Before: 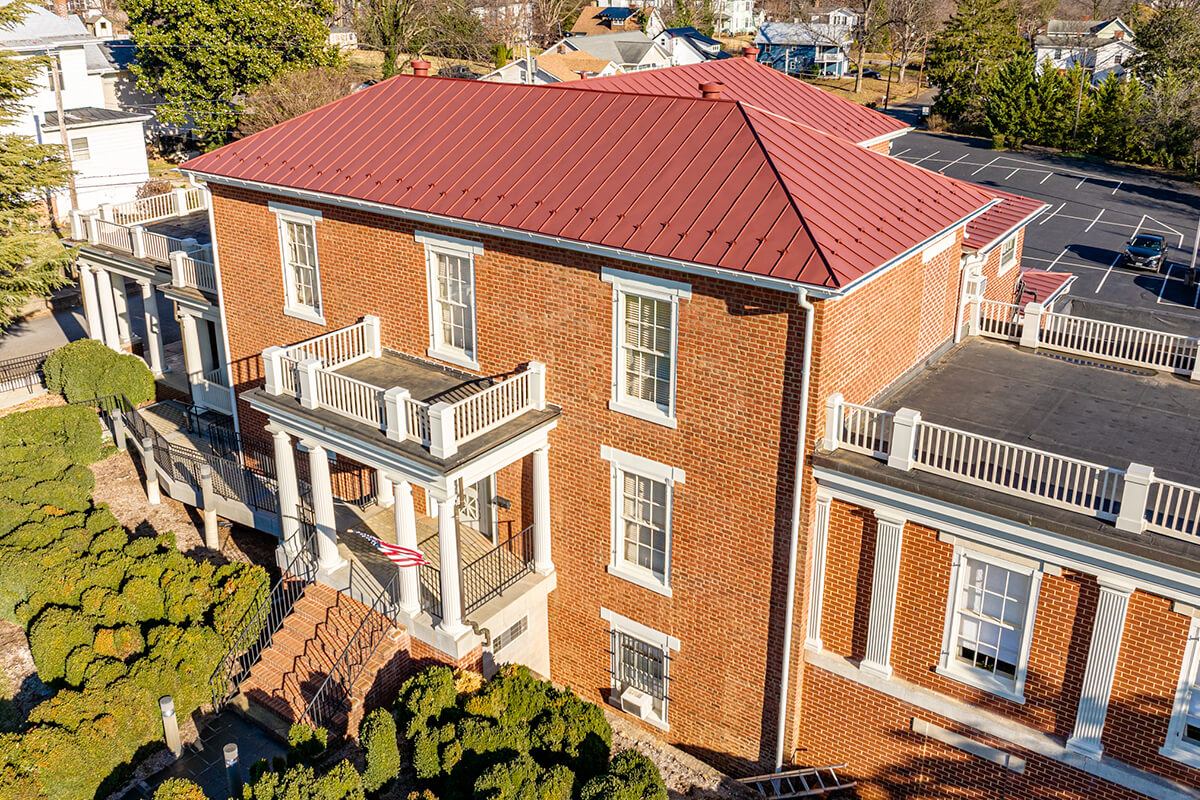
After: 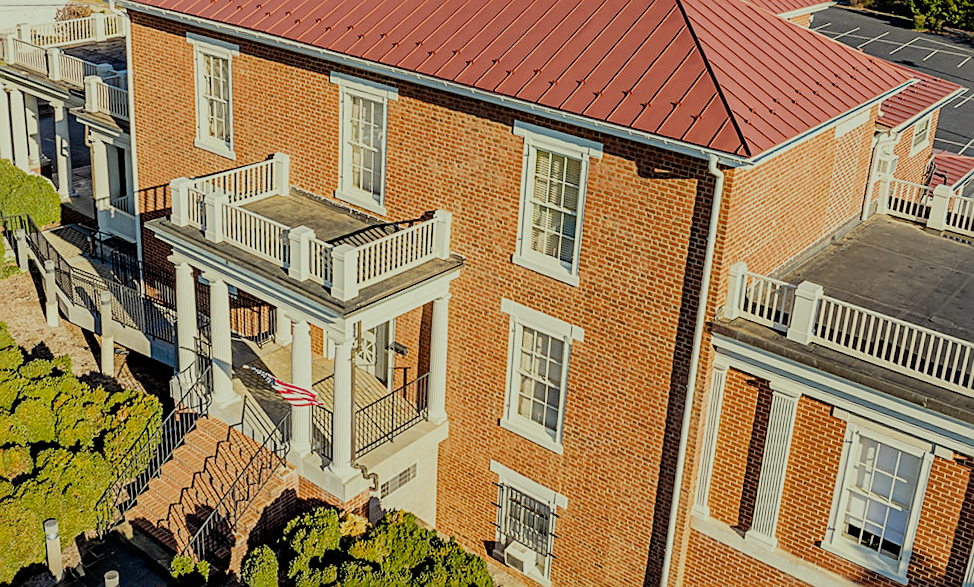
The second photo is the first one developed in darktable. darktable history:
crop and rotate: angle -3.88°, left 9.794%, top 21.285%, right 12.367%, bottom 11.846%
color correction: highlights a* -5.91, highlights b* 11.08
filmic rgb: black relative exposure -7.19 EV, white relative exposure 5.37 EV, threshold 2.94 EV, hardness 3.02, enable highlight reconstruction true
sharpen: on, module defaults
